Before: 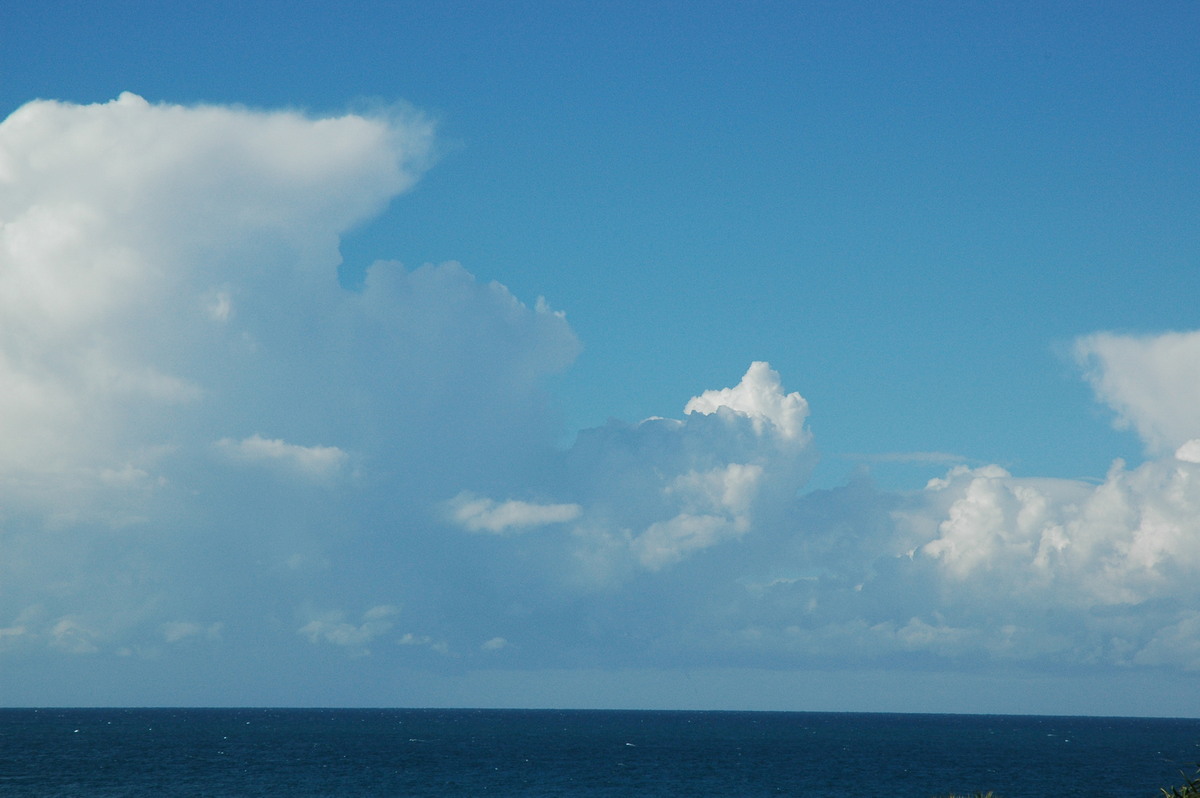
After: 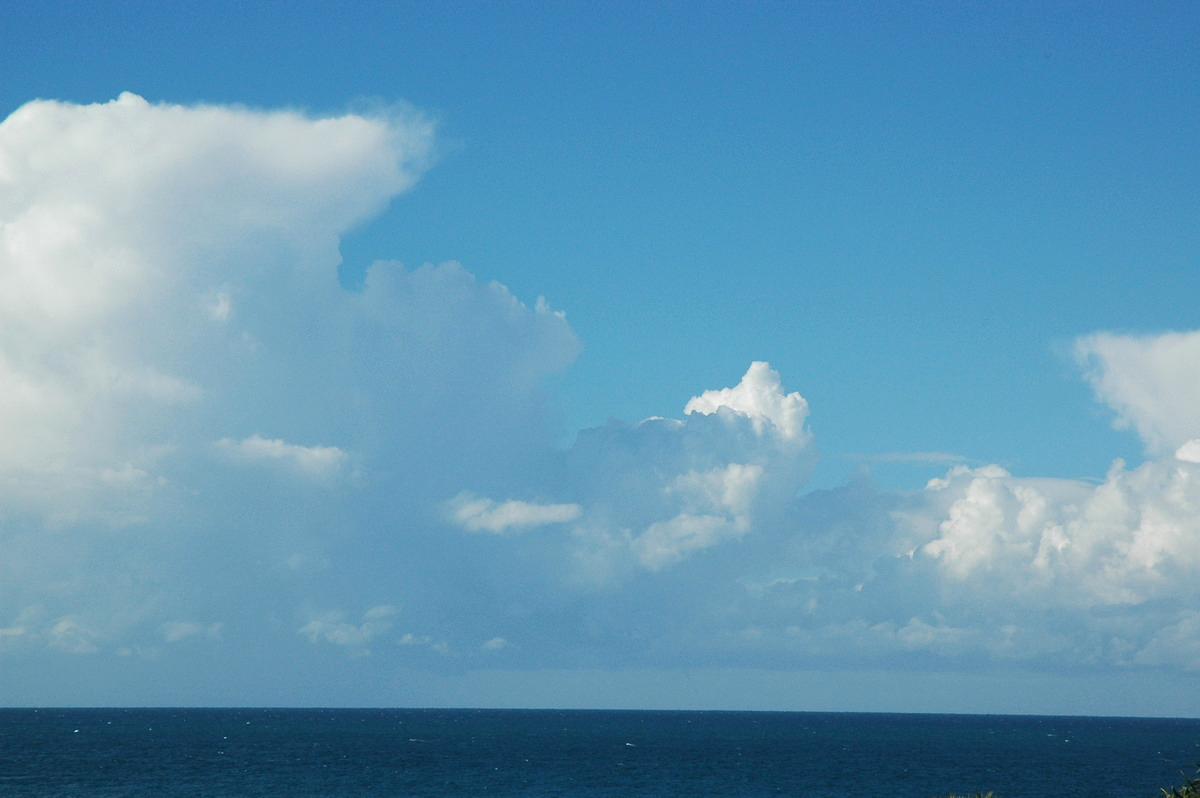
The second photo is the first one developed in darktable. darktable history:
exposure: exposure 0.212 EV, compensate highlight preservation false
